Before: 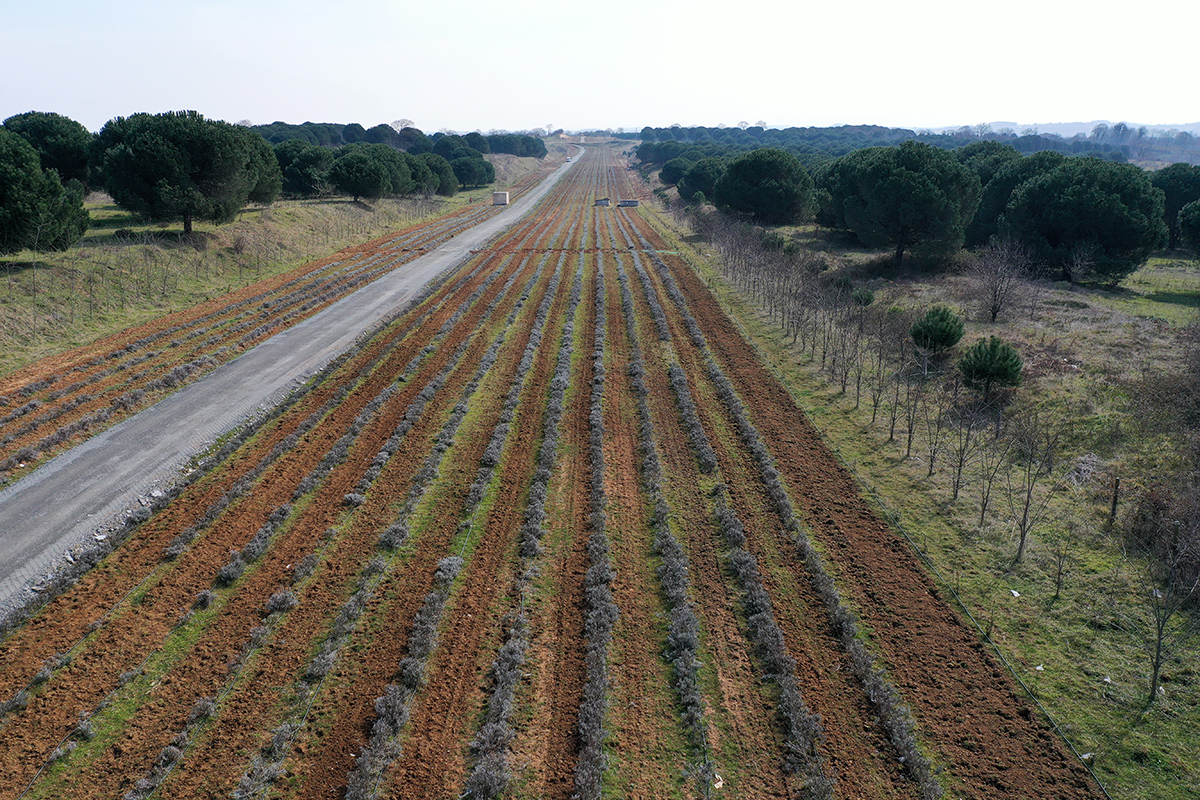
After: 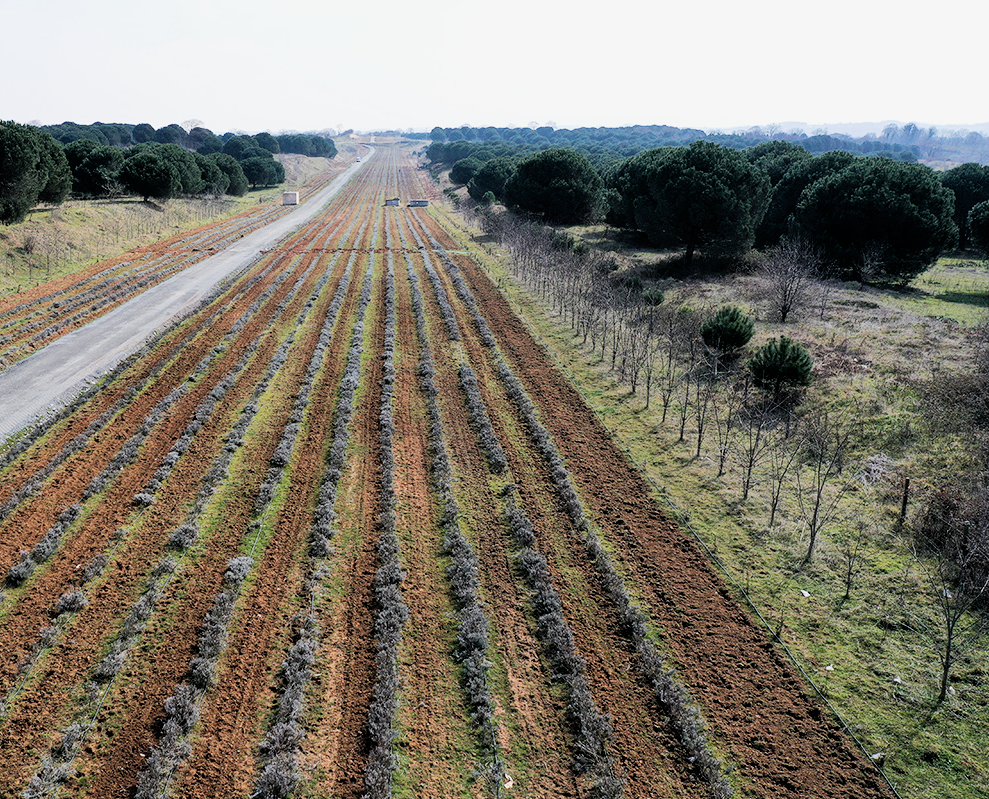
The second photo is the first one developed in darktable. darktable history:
crop: left 17.582%, bottom 0.034%
filmic rgb: black relative exposure -5.09 EV, white relative exposure 4 EV, threshold 3 EV, hardness 2.9, contrast 1.301, highlights saturation mix -29.05%, enable highlight reconstruction true
exposure: black level correction 0, exposure 0.69 EV, compensate highlight preservation false
